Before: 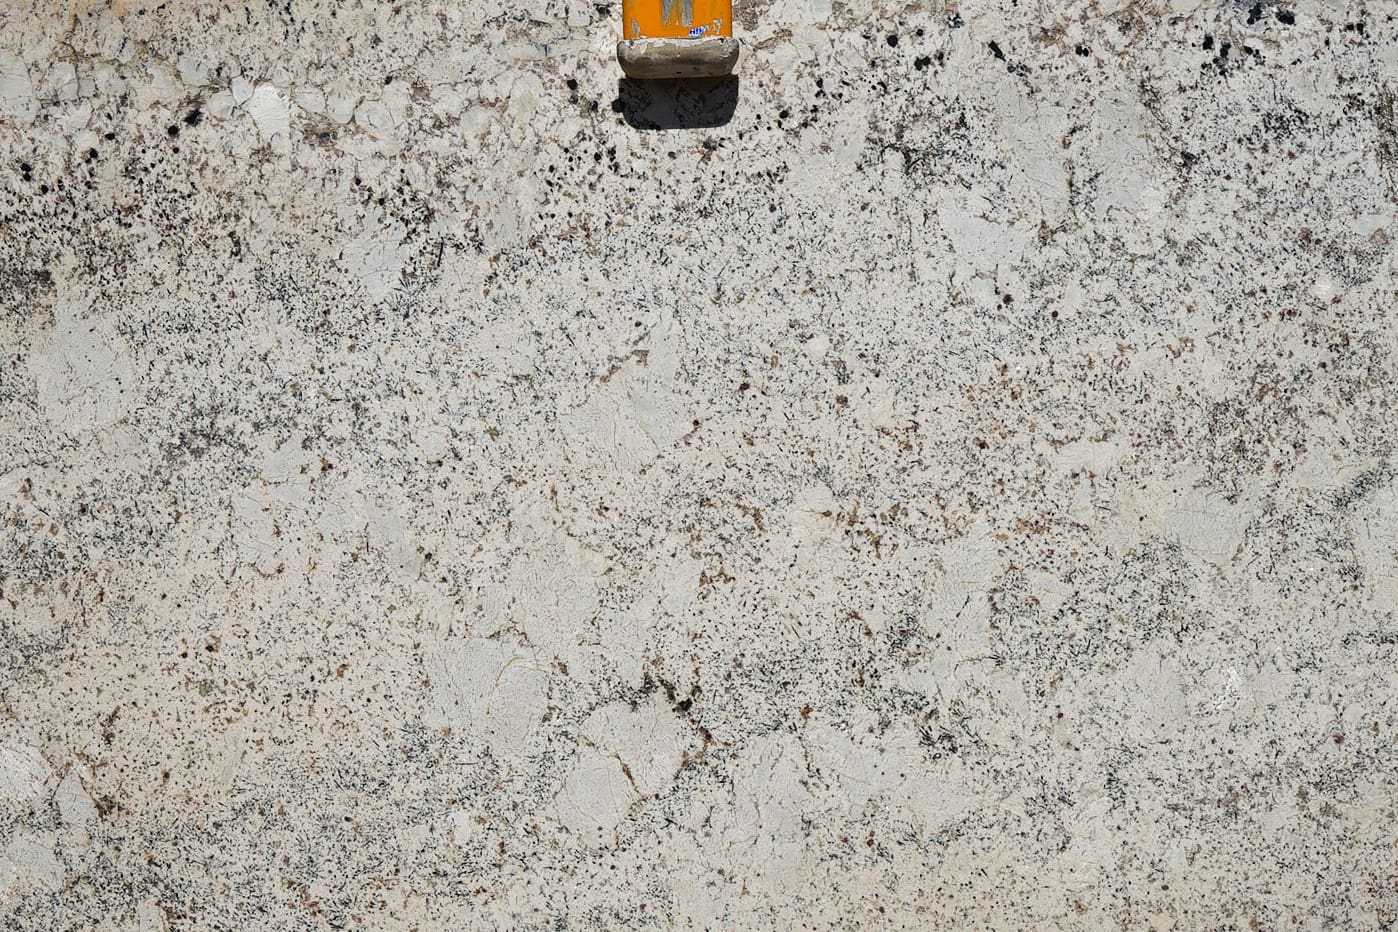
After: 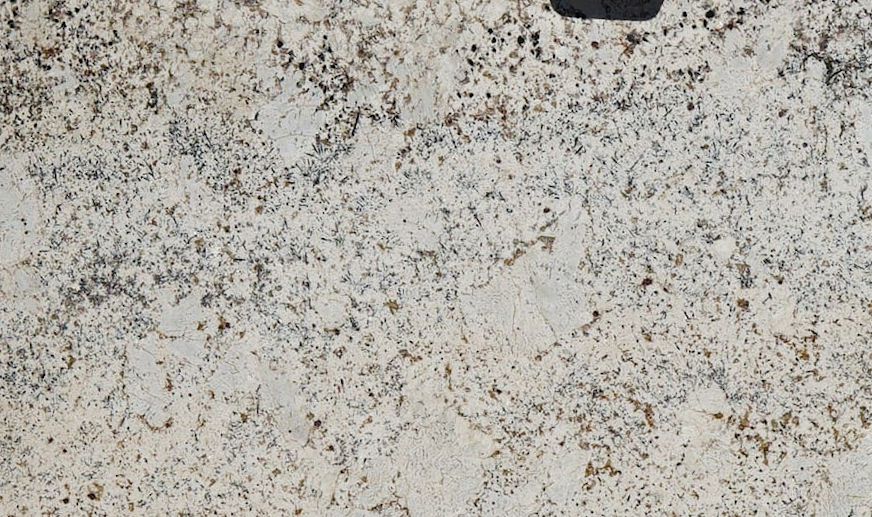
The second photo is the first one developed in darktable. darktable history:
color balance rgb: perceptual saturation grading › global saturation 20%, perceptual saturation grading › highlights -25%, perceptual saturation grading › shadows 50%
crop and rotate: angle -4.99°, left 2.122%, top 6.945%, right 27.566%, bottom 30.519%
